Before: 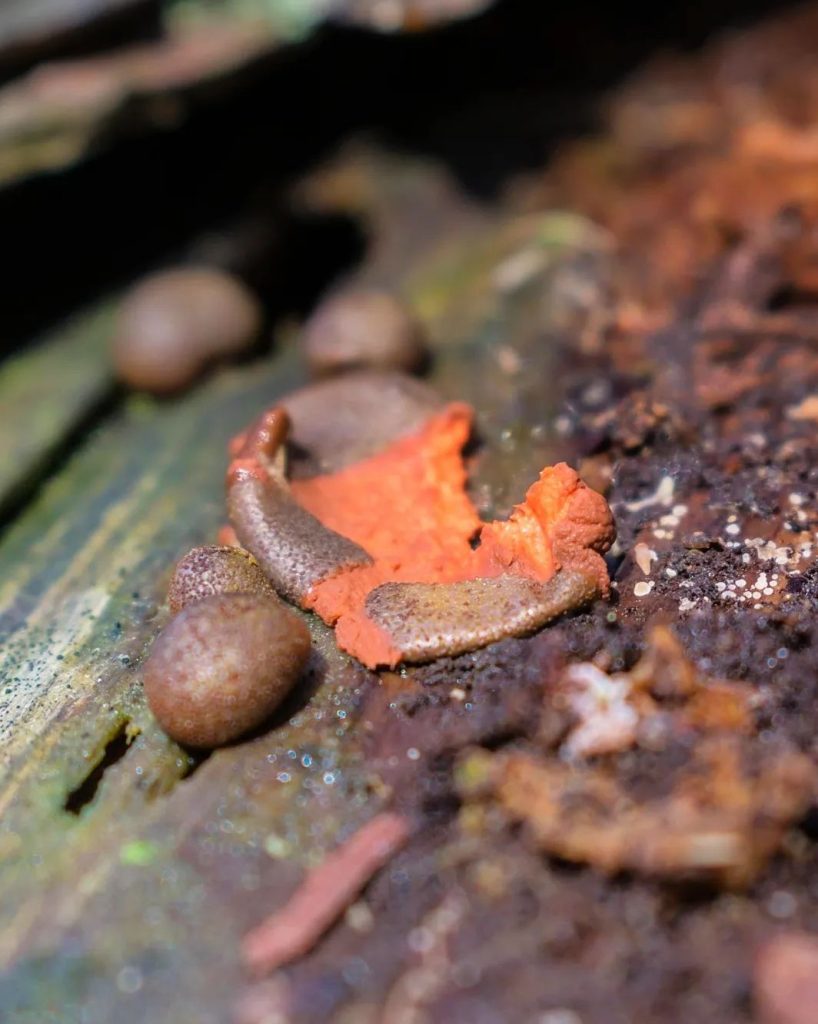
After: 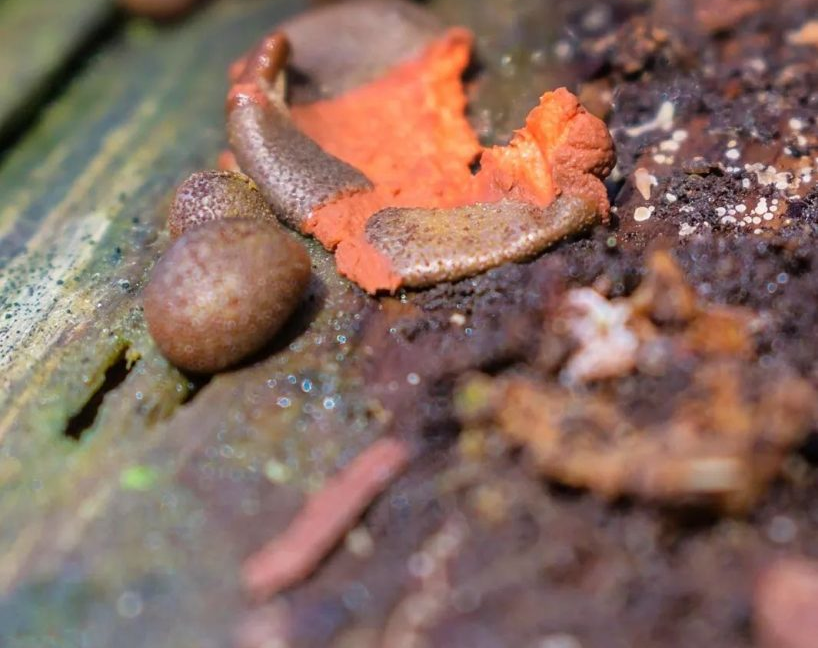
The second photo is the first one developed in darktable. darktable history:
crop and rotate: top 36.713%
